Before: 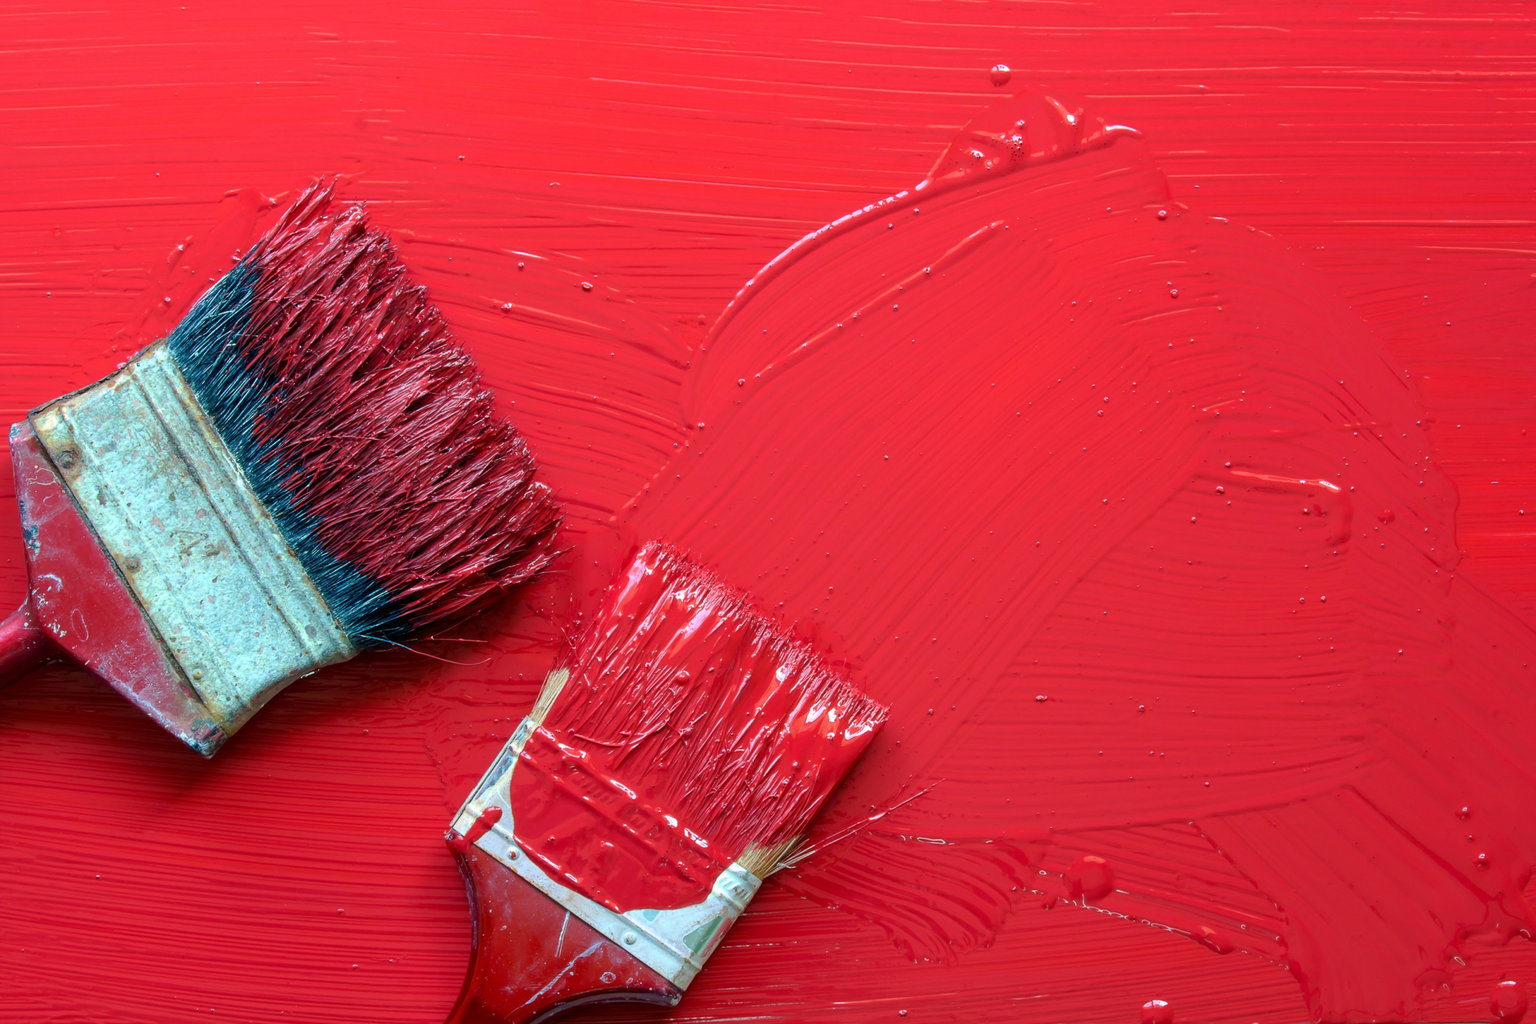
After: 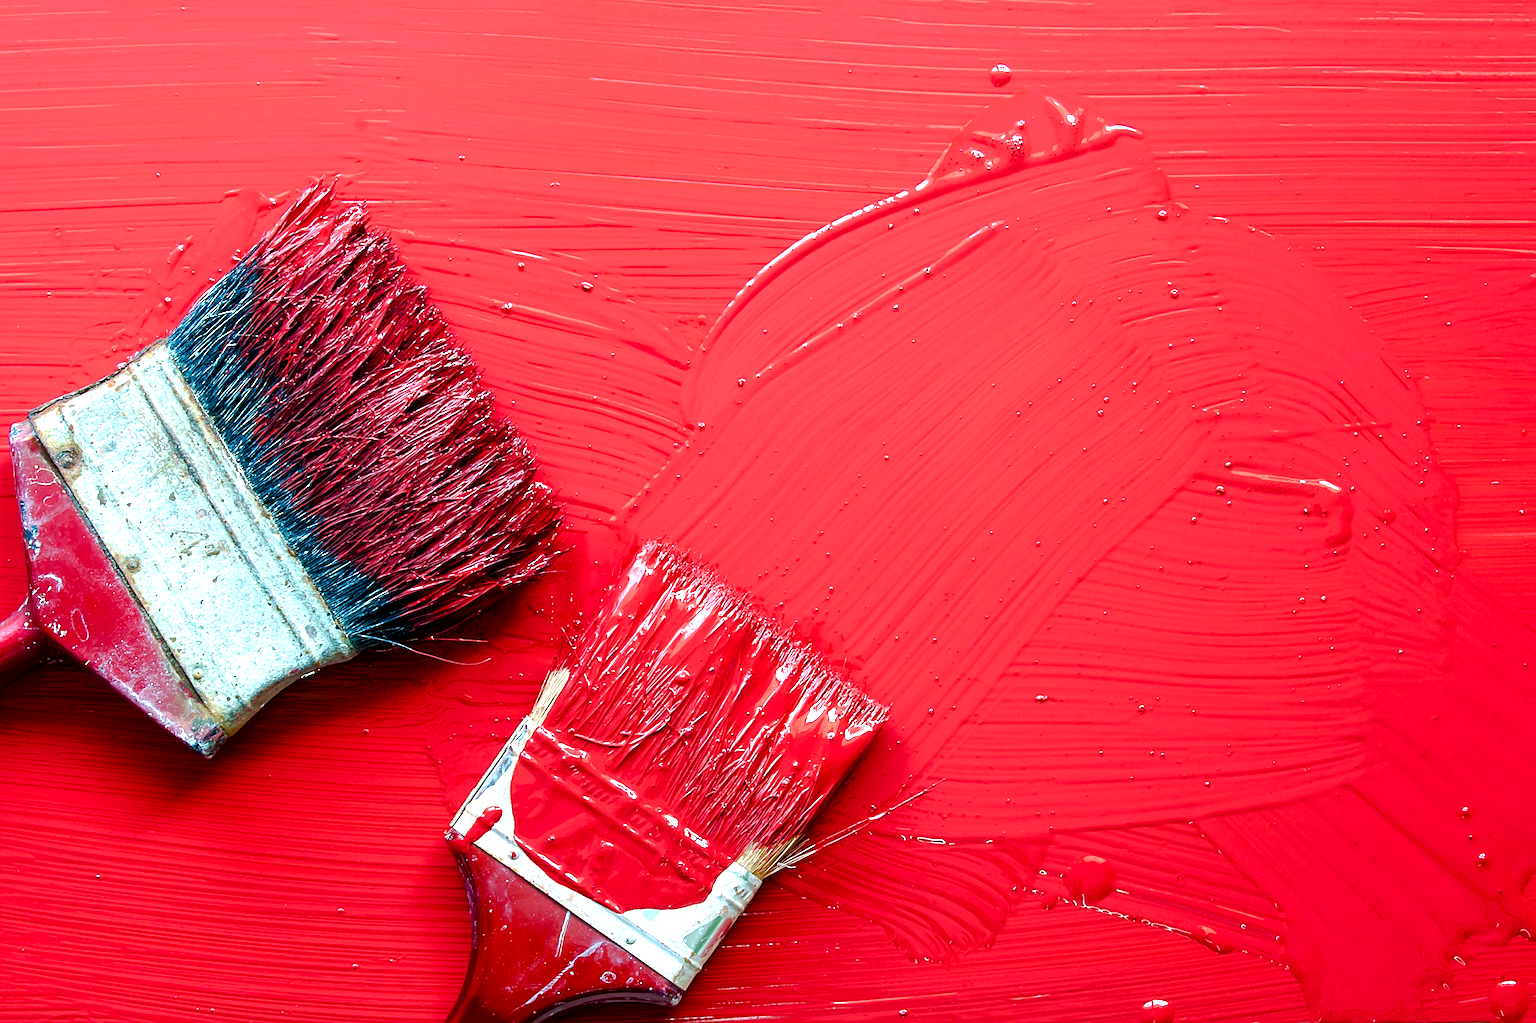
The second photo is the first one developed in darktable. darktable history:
color balance rgb: perceptual saturation grading › global saturation 0.166%, perceptual saturation grading › highlights -34.541%, perceptual saturation grading › mid-tones 14.943%, perceptual saturation grading › shadows 47.919%, global vibrance 25.065%, contrast 20.637%
exposure: black level correction 0.001, exposure 0.498 EV, compensate highlight preservation false
sharpen: on, module defaults
